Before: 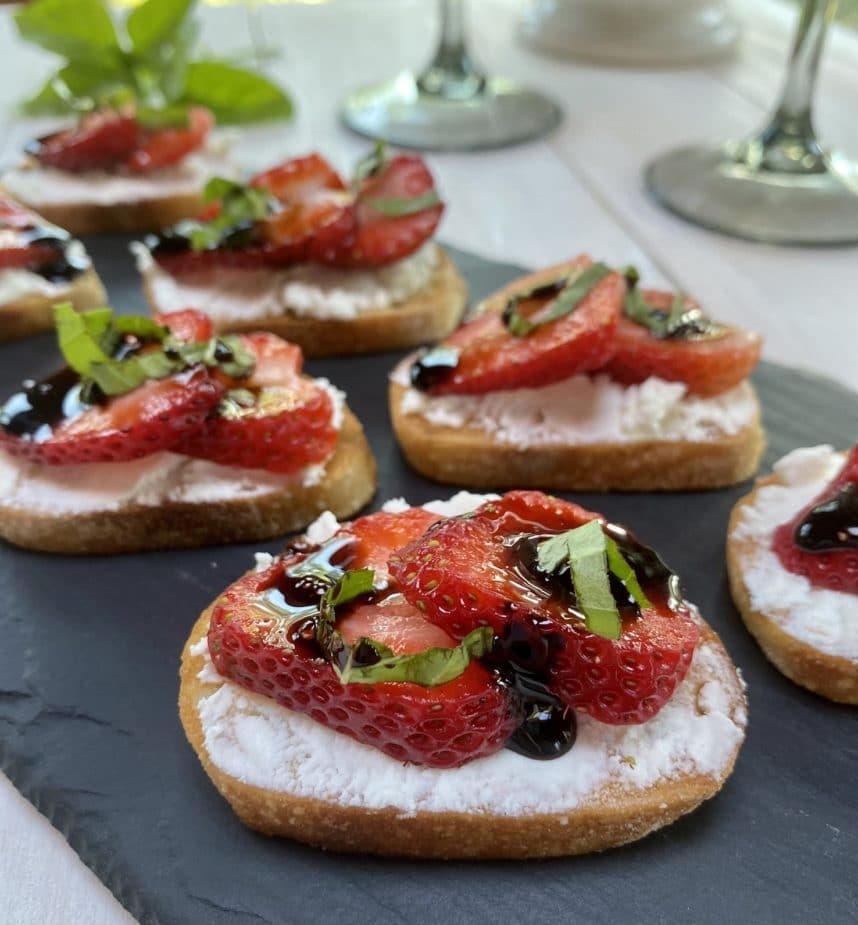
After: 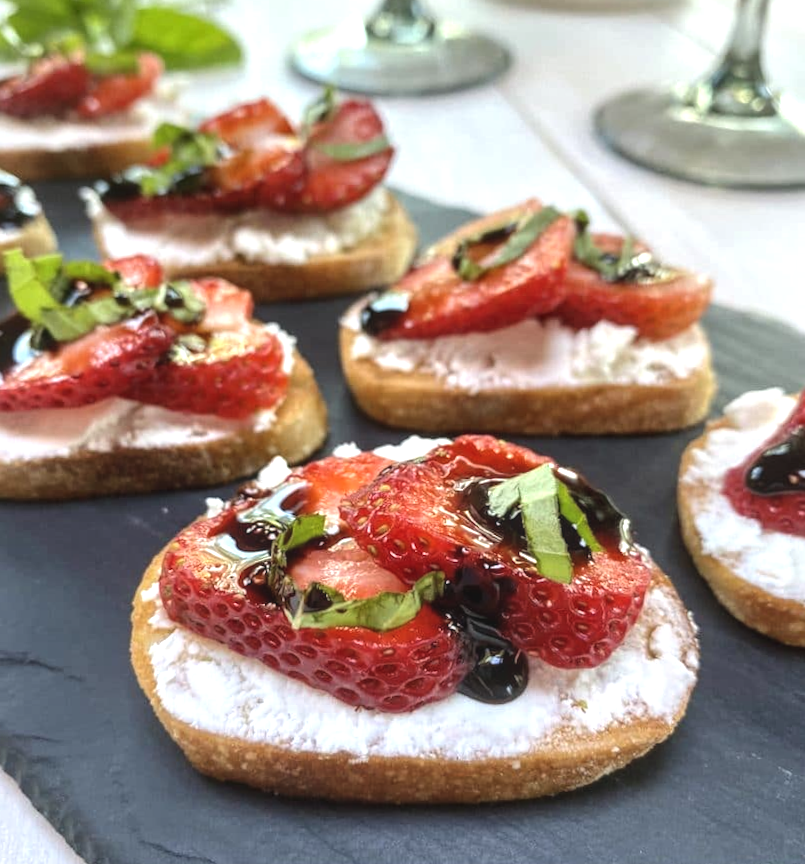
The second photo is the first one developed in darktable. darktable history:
rotate and perspective: rotation 1.72°, automatic cropping off
local contrast: on, module defaults
exposure: black level correction -0.005, exposure 0.622 EV, compensate highlight preservation false
crop and rotate: angle 1.96°, left 5.673%, top 5.673%
